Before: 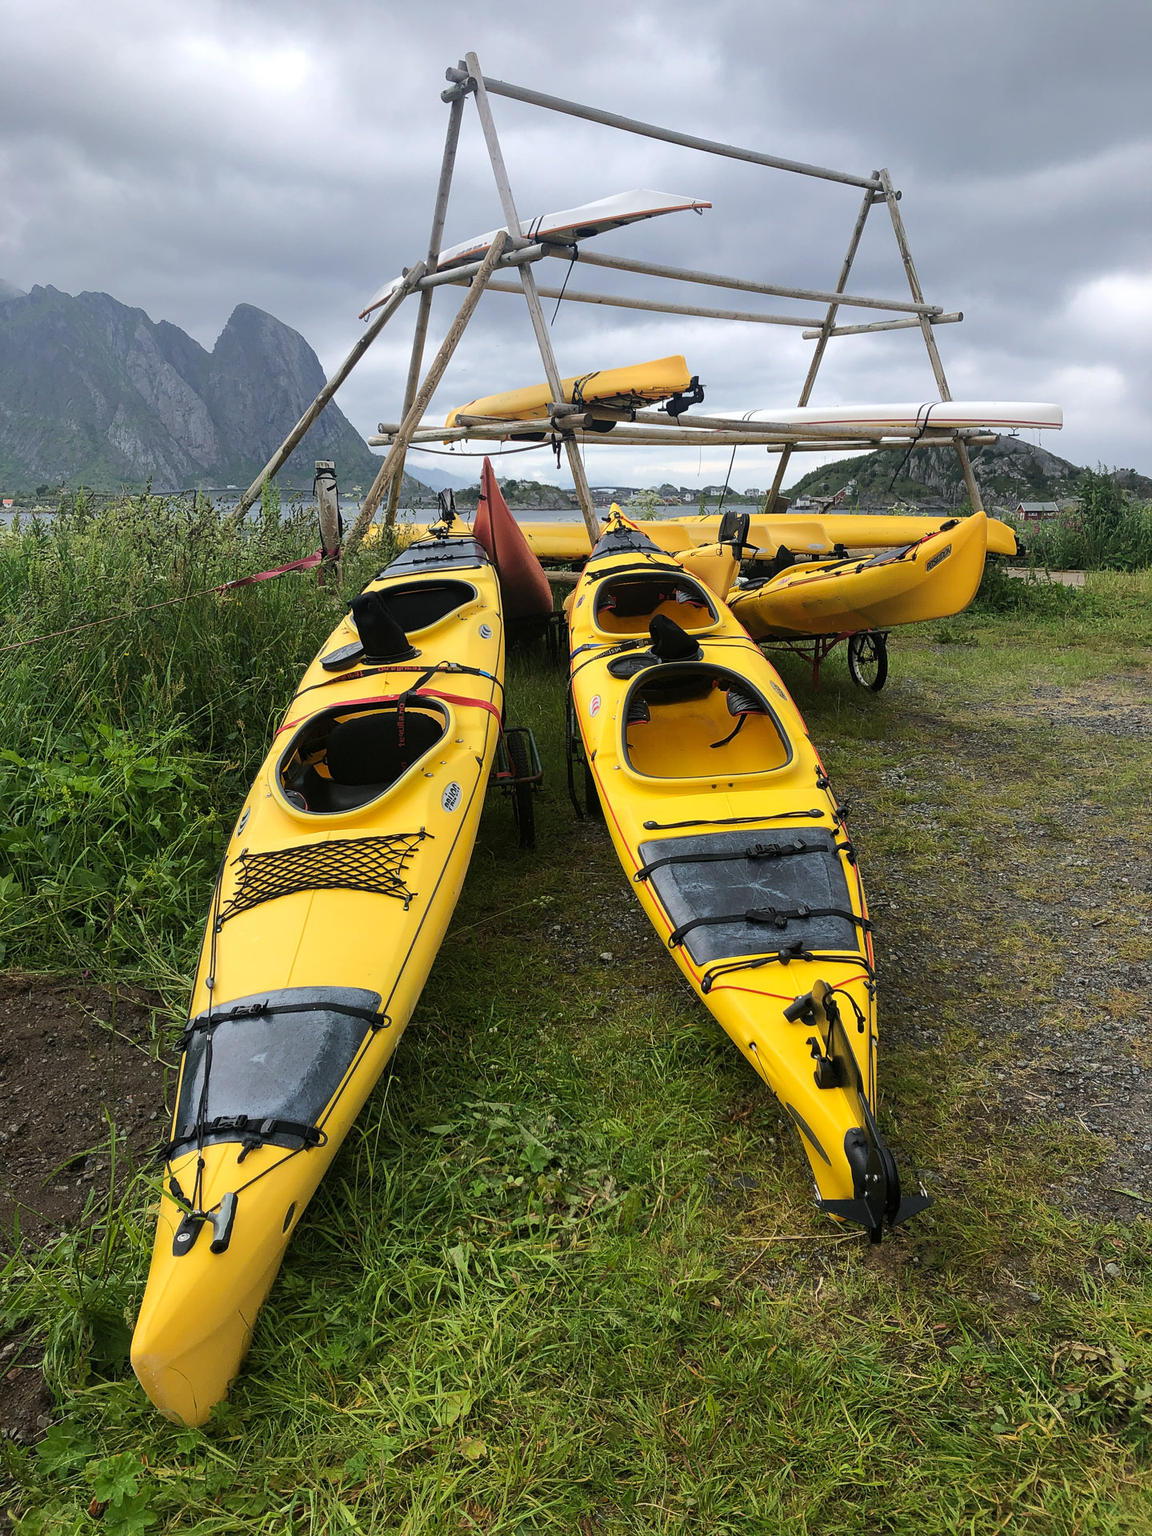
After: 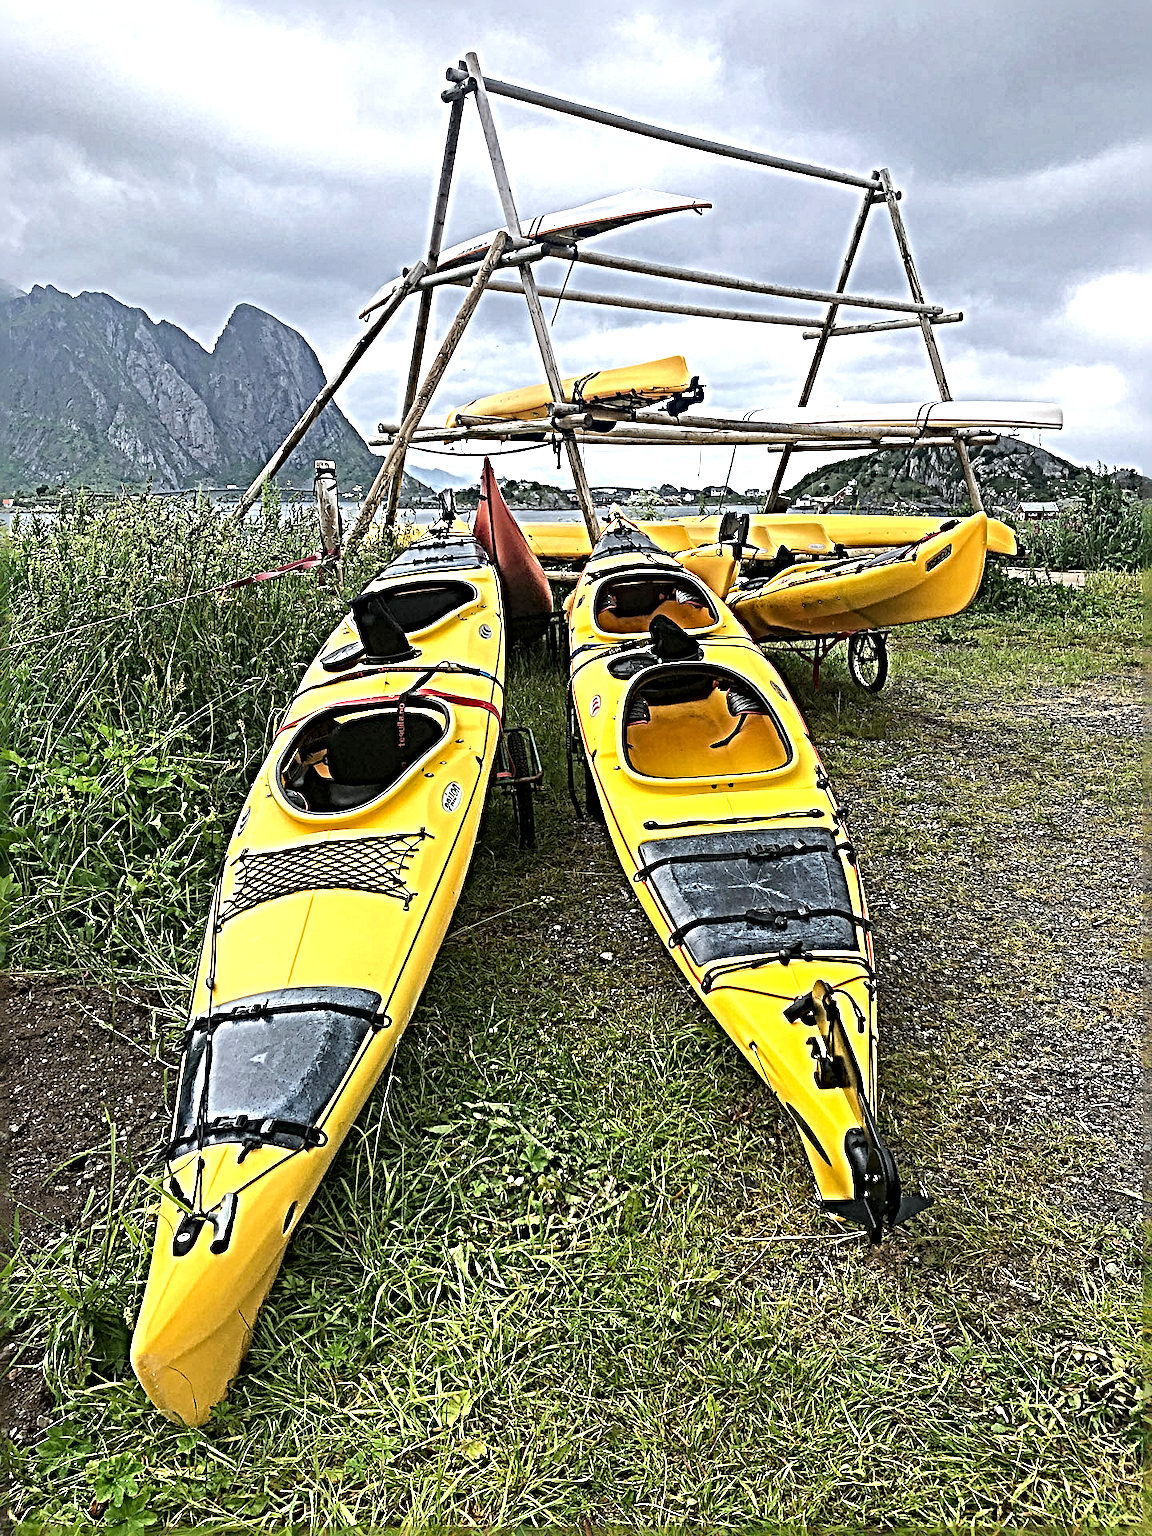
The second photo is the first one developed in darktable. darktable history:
sharpen: radius 6.3, amount 1.8, threshold 0
exposure: black level correction 0.001, exposure 0.5 EV, compensate exposure bias true, compensate highlight preservation false
local contrast: mode bilateral grid, contrast 20, coarseness 50, detail 120%, midtone range 0.2
